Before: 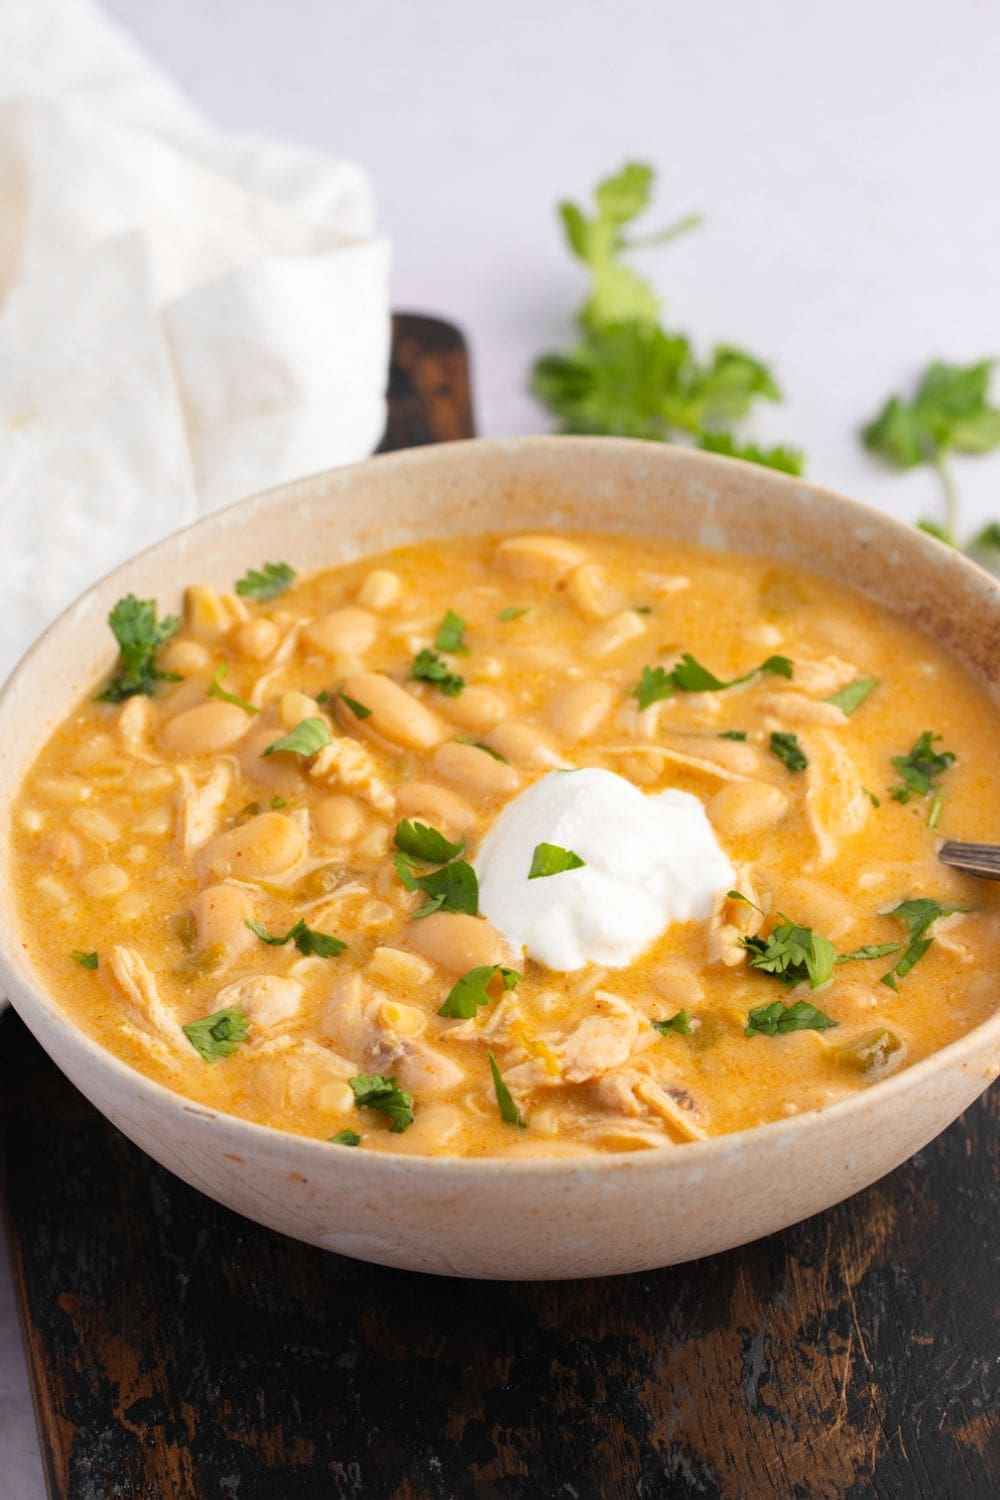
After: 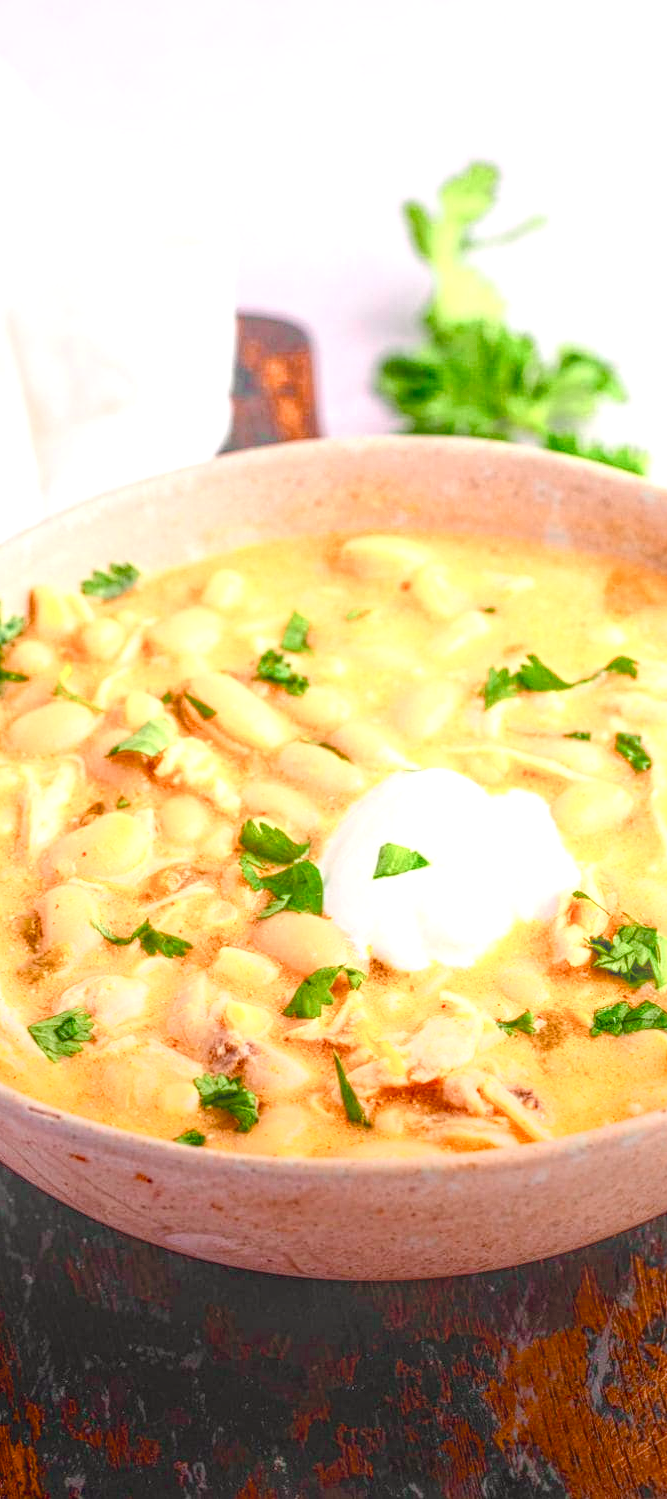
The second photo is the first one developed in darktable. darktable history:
contrast brightness saturation: contrast 0.234, brightness 0.108, saturation 0.287
exposure: black level correction 0, exposure 0.499 EV, compensate highlight preservation false
tone curve: curves: ch0 [(0, 0) (0.045, 0.074) (0.883, 0.858) (1, 1)]; ch1 [(0, 0) (0.149, 0.074) (0.379, 0.327) (0.427, 0.401) (0.489, 0.479) (0.505, 0.515) (0.537, 0.573) (0.563, 0.599) (1, 1)]; ch2 [(0, 0) (0.307, 0.298) (0.388, 0.375) (0.443, 0.456) (0.485, 0.492) (1, 1)], color space Lab, independent channels, preserve colors none
crop and rotate: left 15.537%, right 17.705%
vignetting: saturation 0.377, center (-0.054, -0.357)
local contrast: highlights 2%, shadows 2%, detail 201%, midtone range 0.248
color balance rgb: perceptual saturation grading › global saturation 20%, perceptual saturation grading › highlights -50.463%, perceptual saturation grading › shadows 30.663%, global vibrance 16.506%, saturation formula JzAzBz (2021)
